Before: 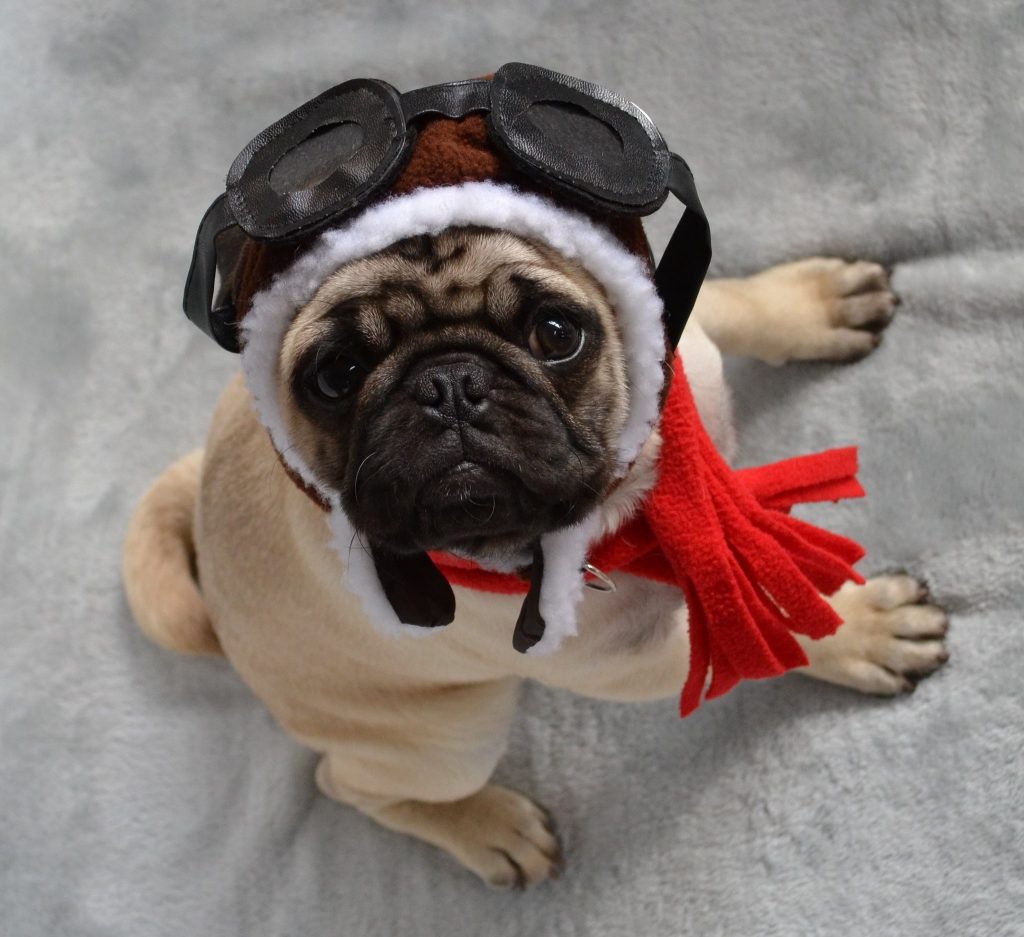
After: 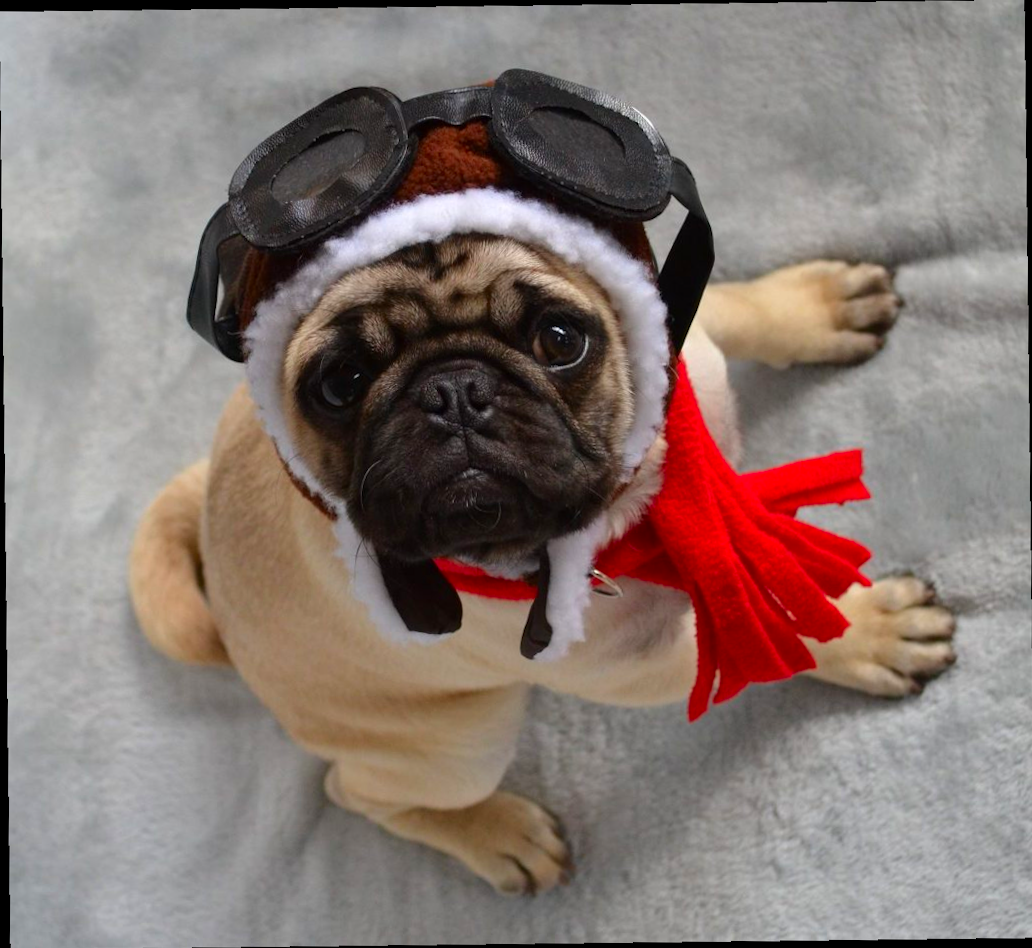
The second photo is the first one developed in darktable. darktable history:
color correction: saturation 1.34
crop and rotate: angle -0.5°
rotate and perspective: rotation -1.17°, automatic cropping off
